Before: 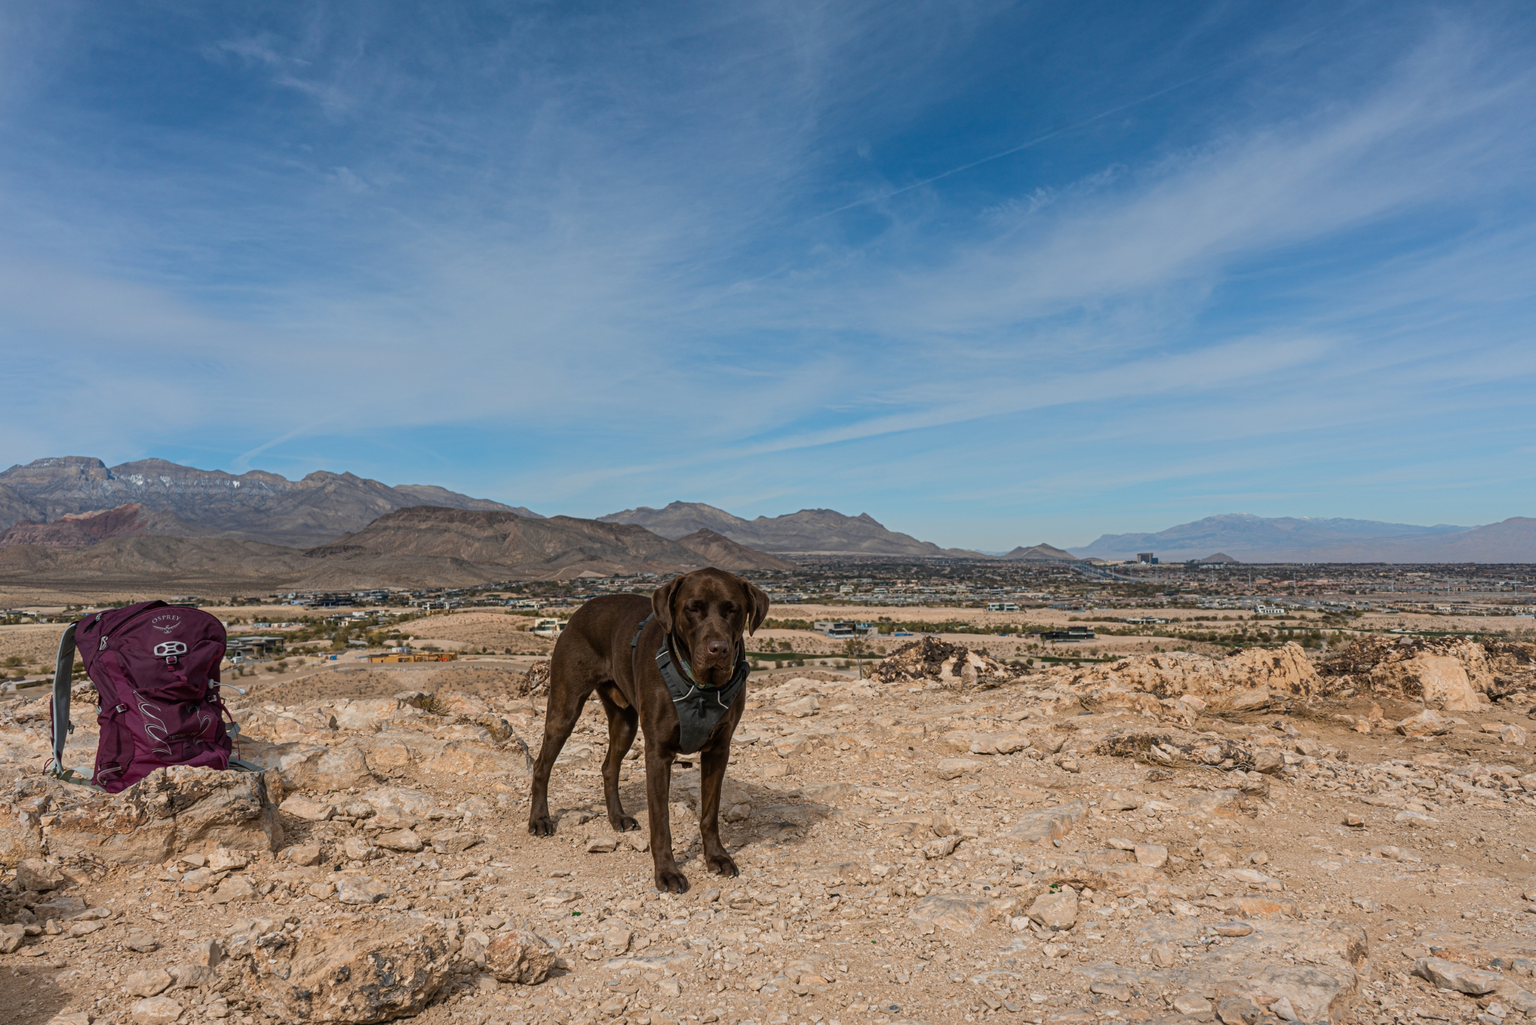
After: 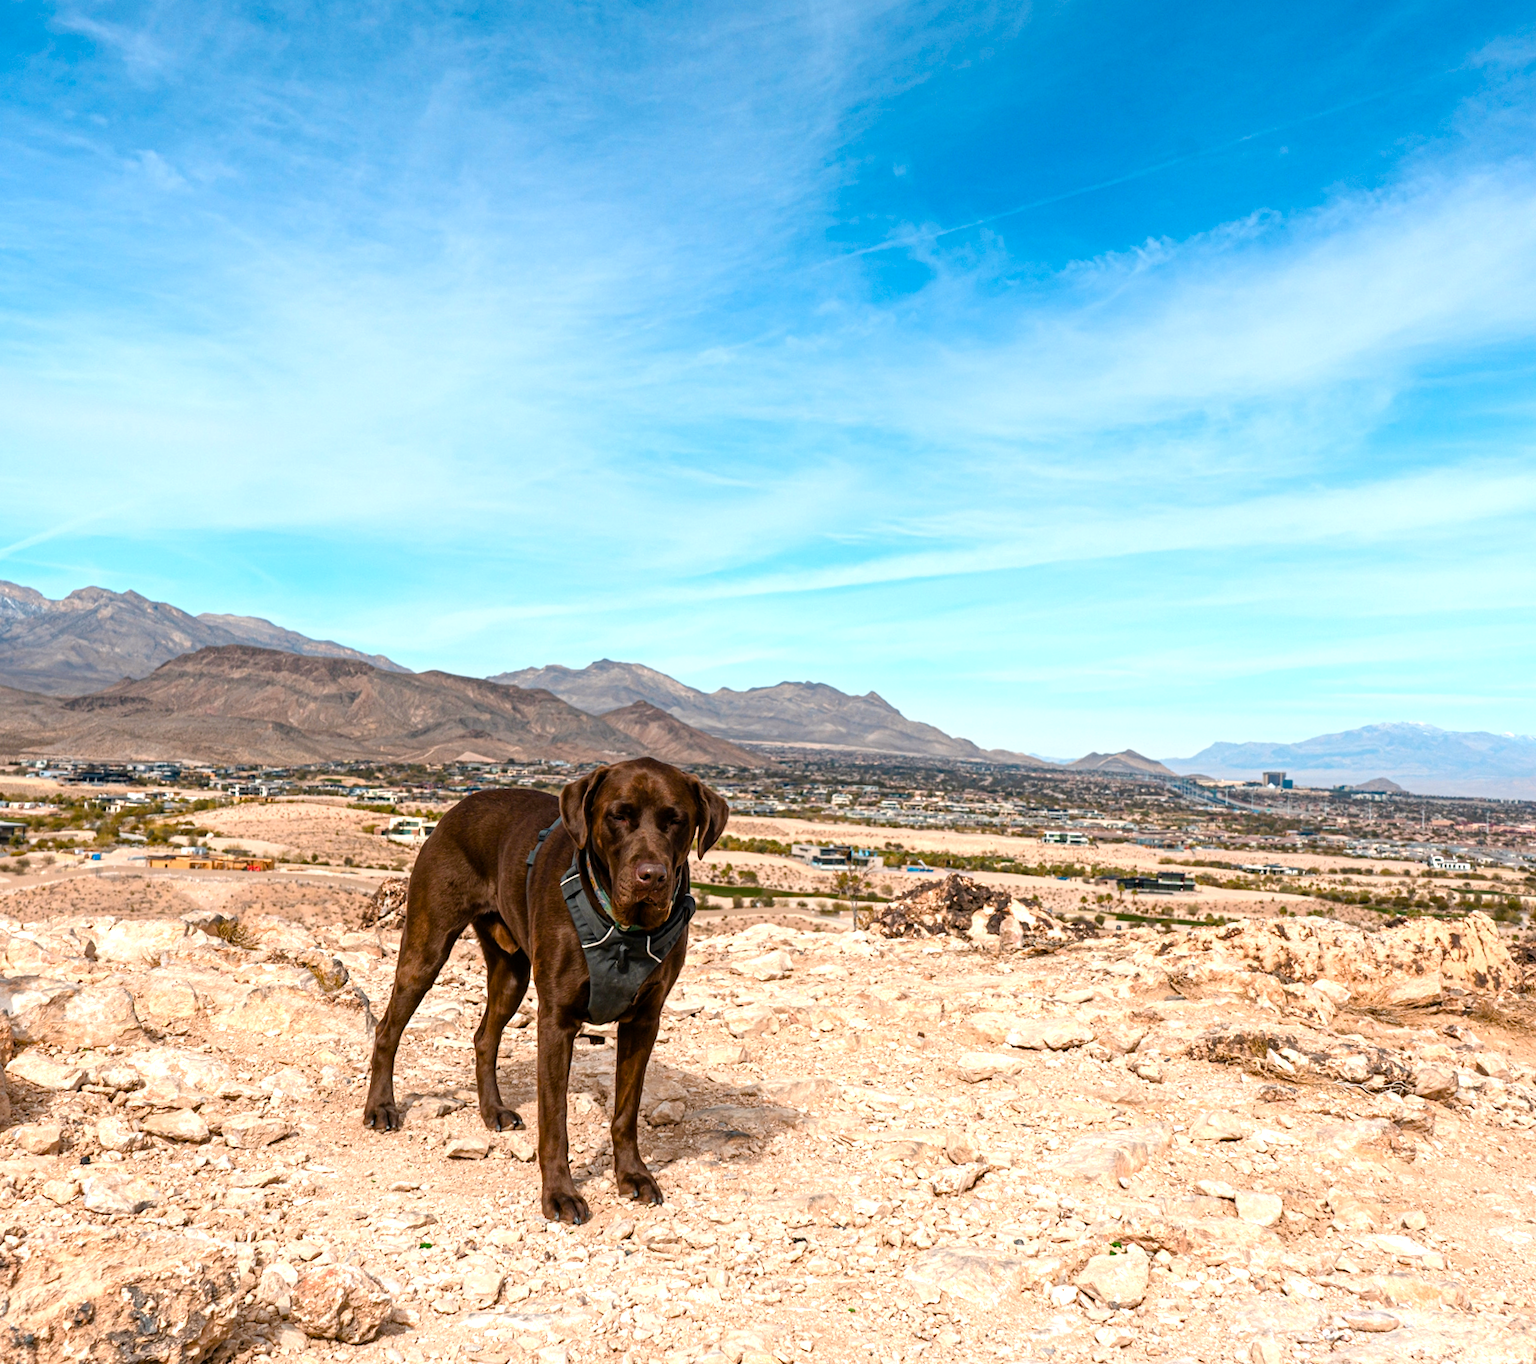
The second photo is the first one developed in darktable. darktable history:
exposure: black level correction 0.001, exposure 0.499 EV, compensate exposure bias true, compensate highlight preservation false
crop and rotate: angle -3.22°, left 14.153%, top 0.026%, right 10.822%, bottom 0.056%
tone equalizer: -8 EV -0.745 EV, -7 EV -0.734 EV, -6 EV -0.613 EV, -5 EV -0.374 EV, -3 EV 0.382 EV, -2 EV 0.6 EV, -1 EV 0.692 EV, +0 EV 0.765 EV
color balance rgb: highlights gain › chroma 0.684%, highlights gain › hue 55.67°, perceptual saturation grading › global saturation 0.785%, perceptual saturation grading › mid-tones 6.4%, perceptual saturation grading › shadows 71.822%, hue shift -7.79°
